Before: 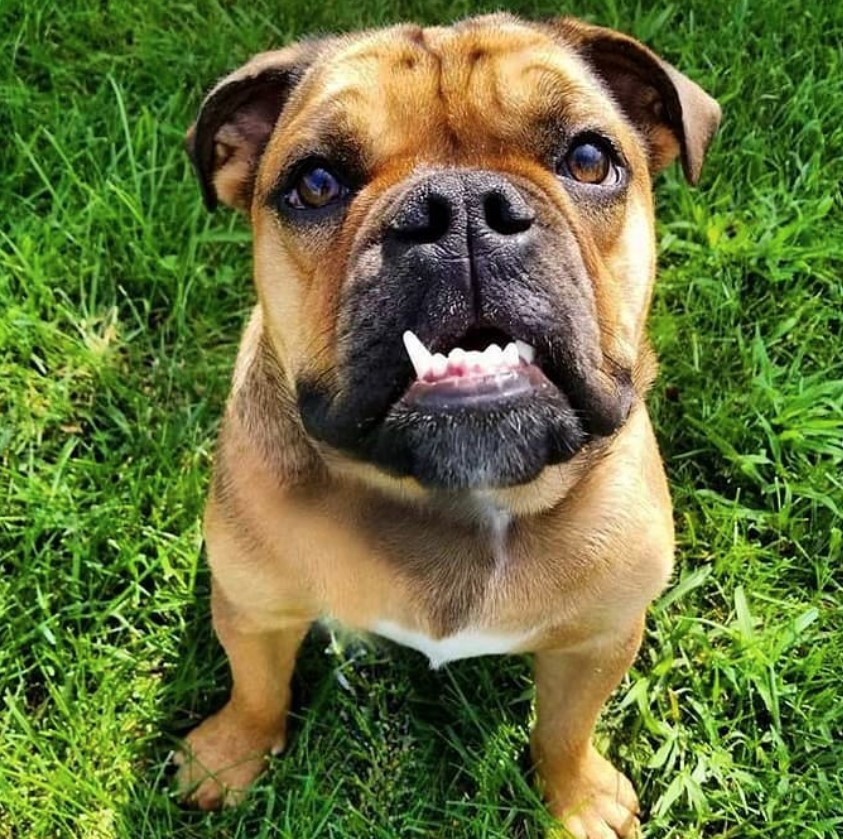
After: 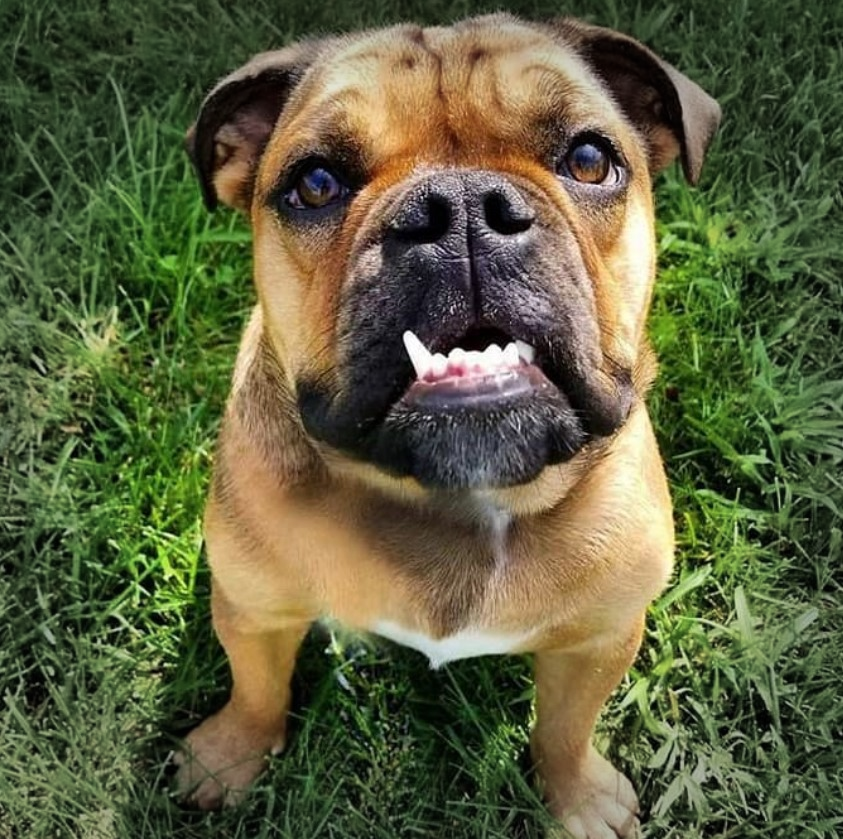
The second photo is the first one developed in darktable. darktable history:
vignetting: fall-off start 68.62%, fall-off radius 28.8%, width/height ratio 0.985, shape 0.845
